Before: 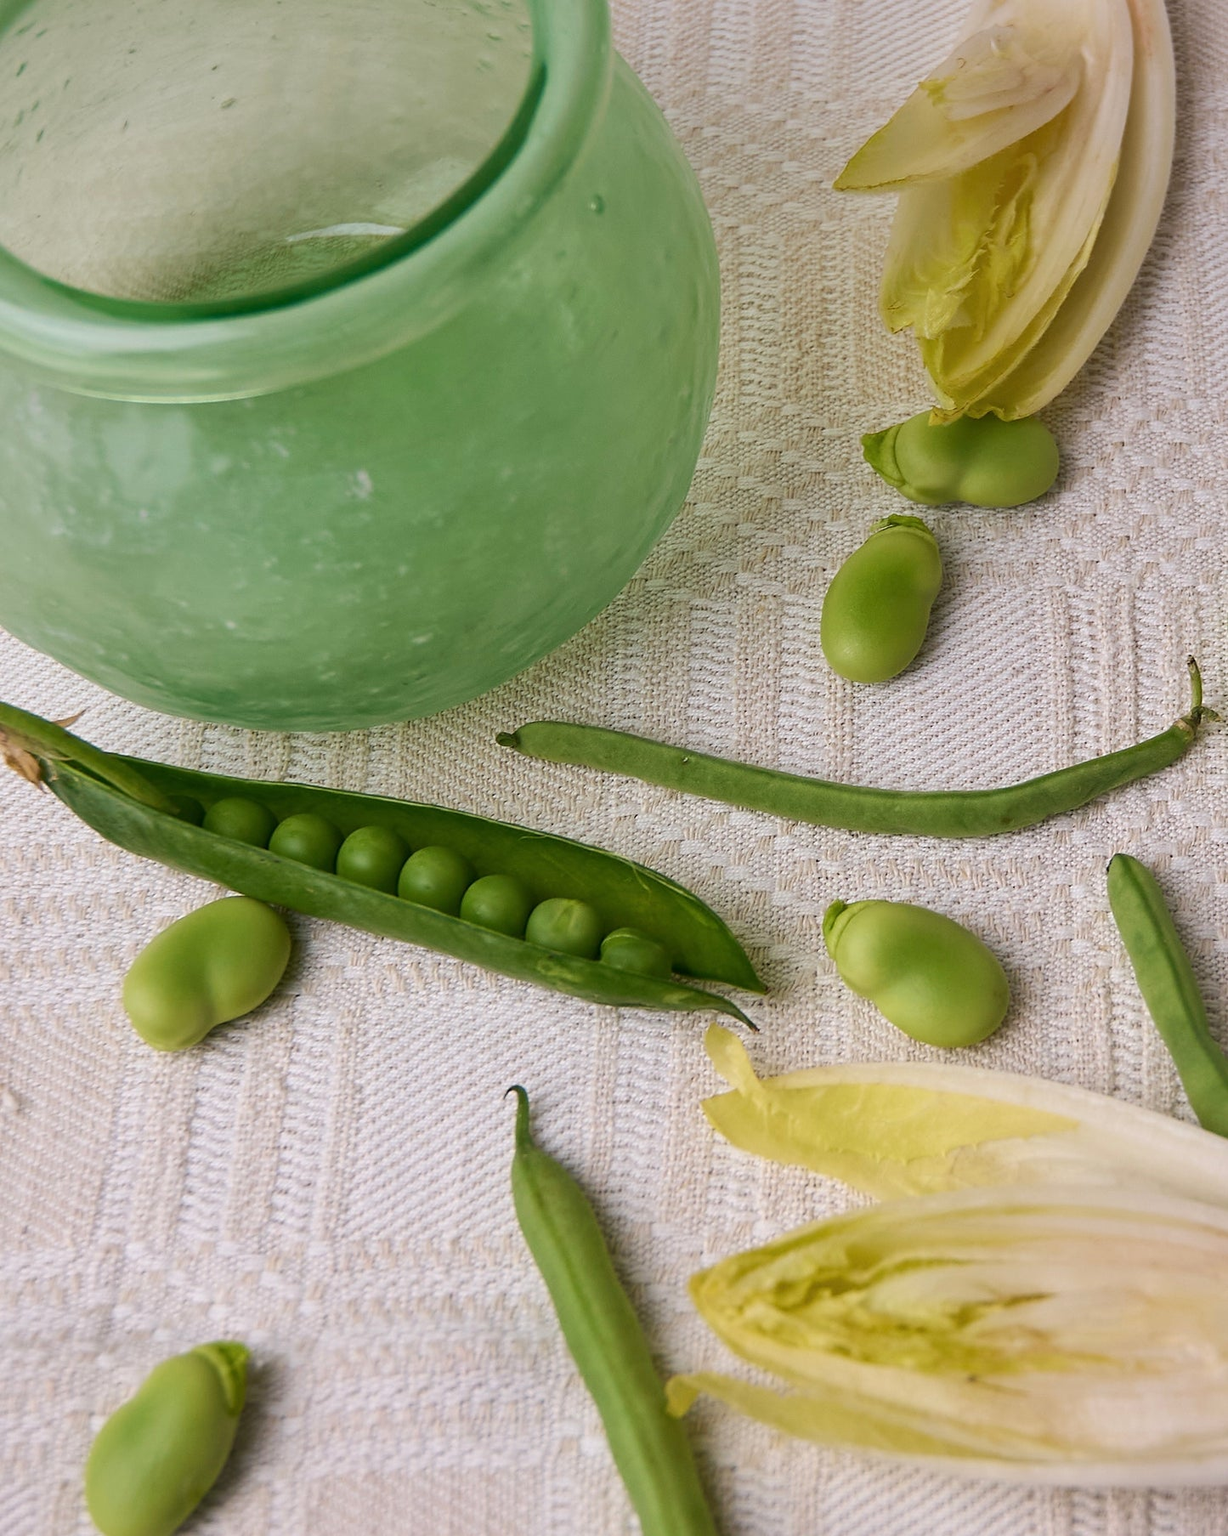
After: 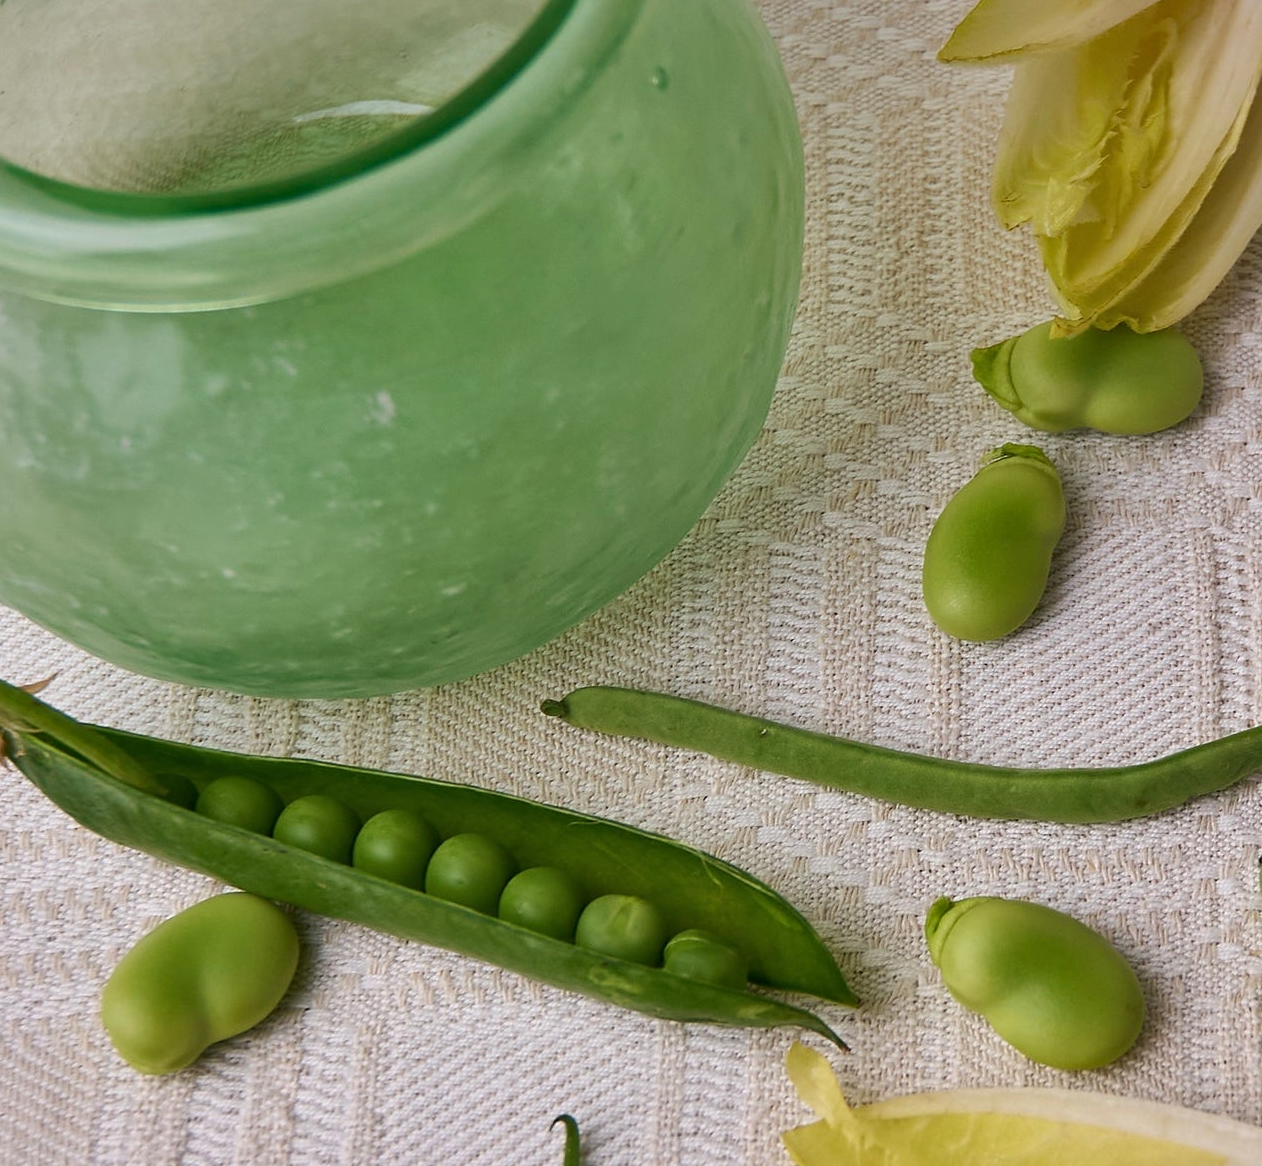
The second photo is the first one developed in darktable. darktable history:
crop: left 3.015%, top 8.969%, right 9.647%, bottom 26.457%
shadows and highlights: soften with gaussian
